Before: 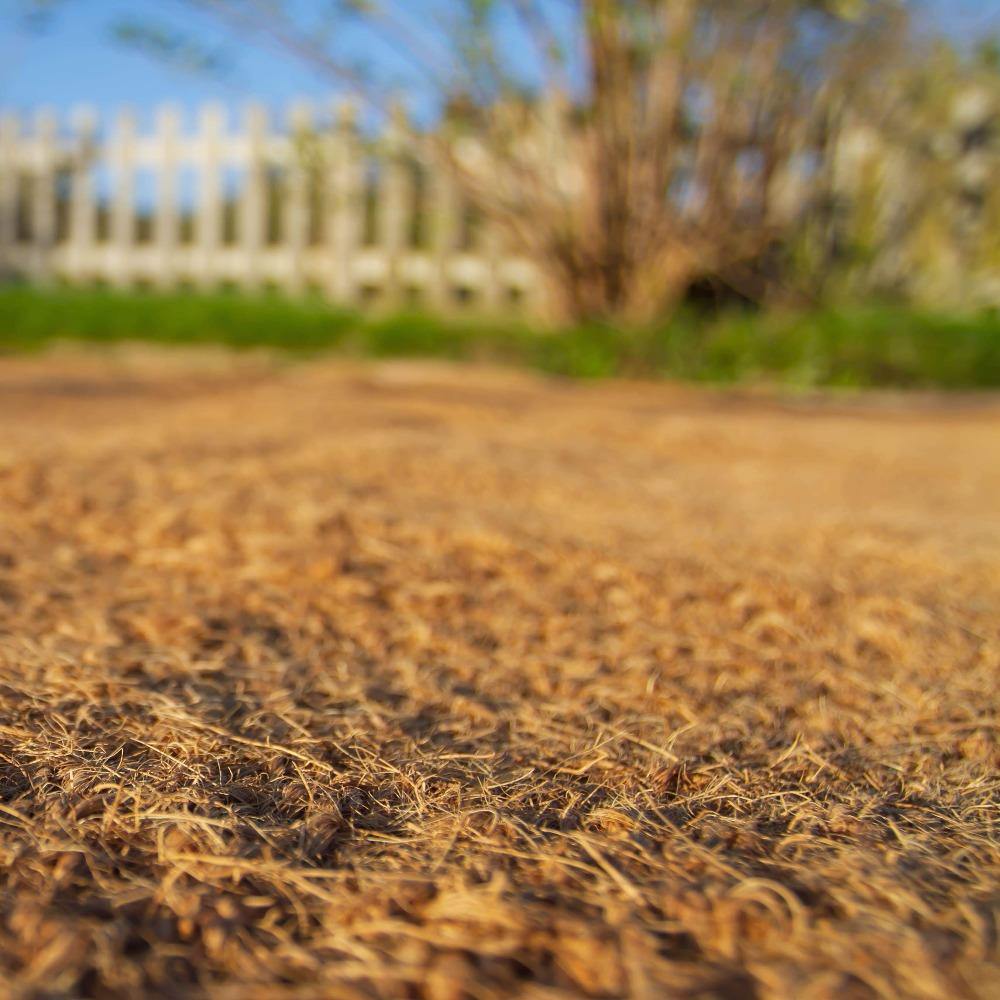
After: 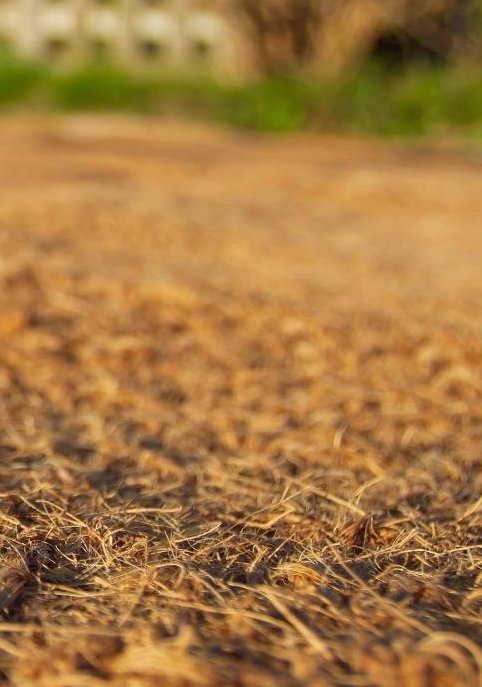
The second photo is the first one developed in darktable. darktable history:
crop: left 31.379%, top 24.658%, right 20.326%, bottom 6.628%
tone equalizer: on, module defaults
